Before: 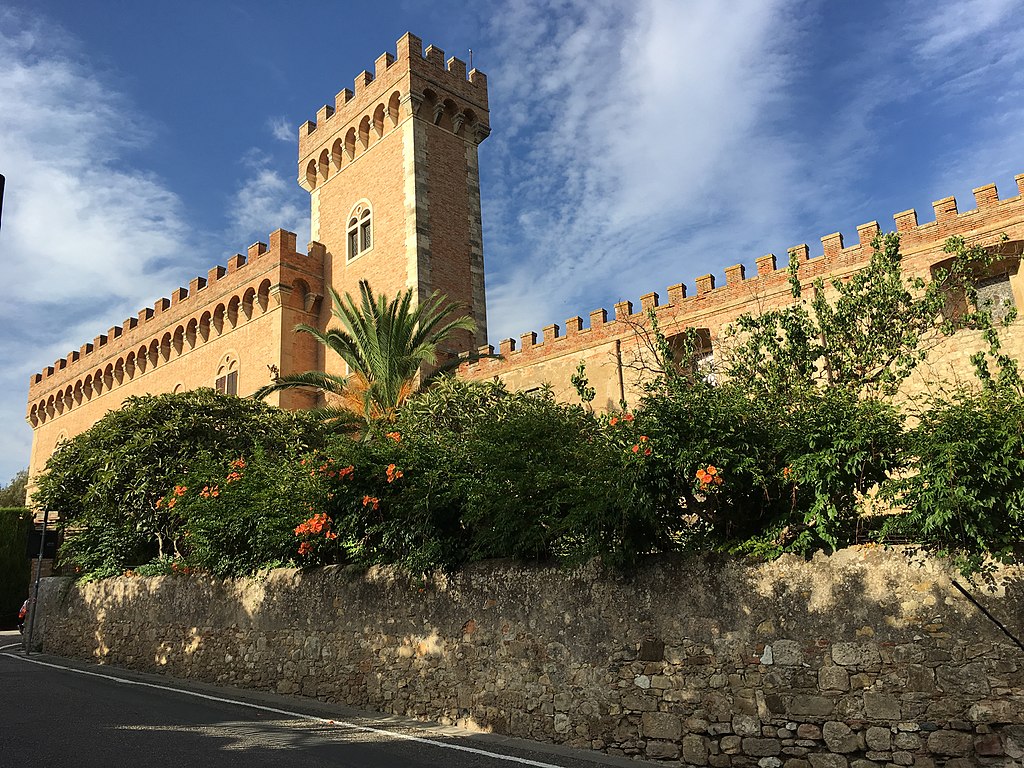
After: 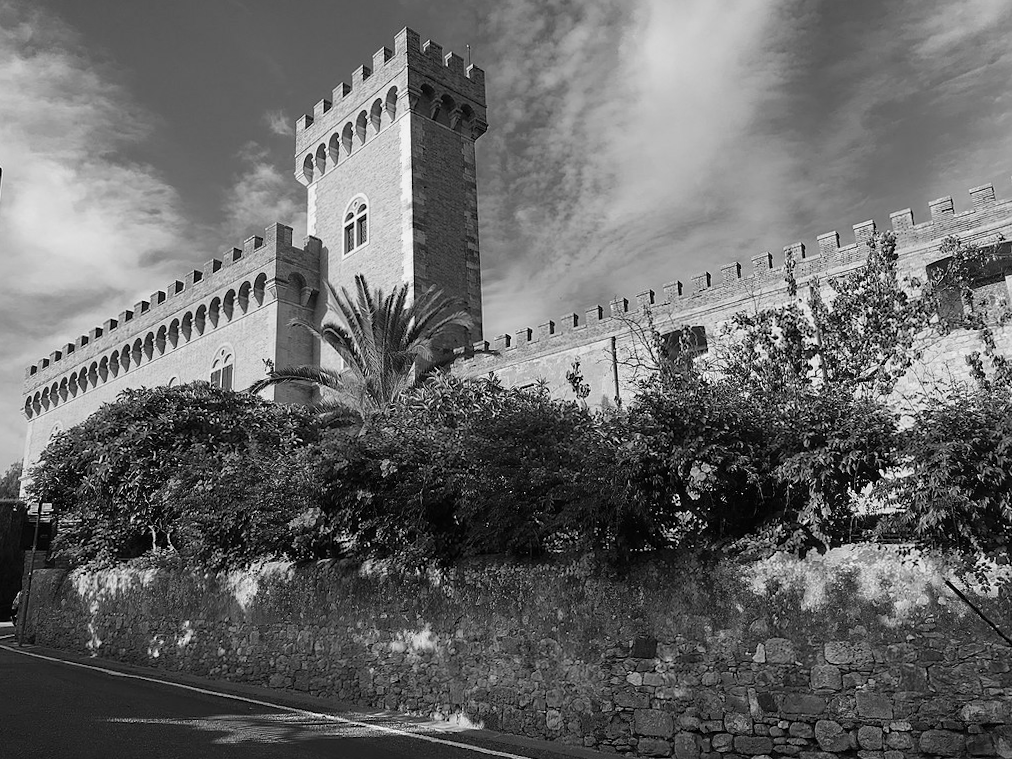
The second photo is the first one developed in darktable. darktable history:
crop and rotate: angle -0.5°
monochrome: a 16.01, b -2.65, highlights 0.52
exposure: exposure -0.153 EV, compensate highlight preservation false
